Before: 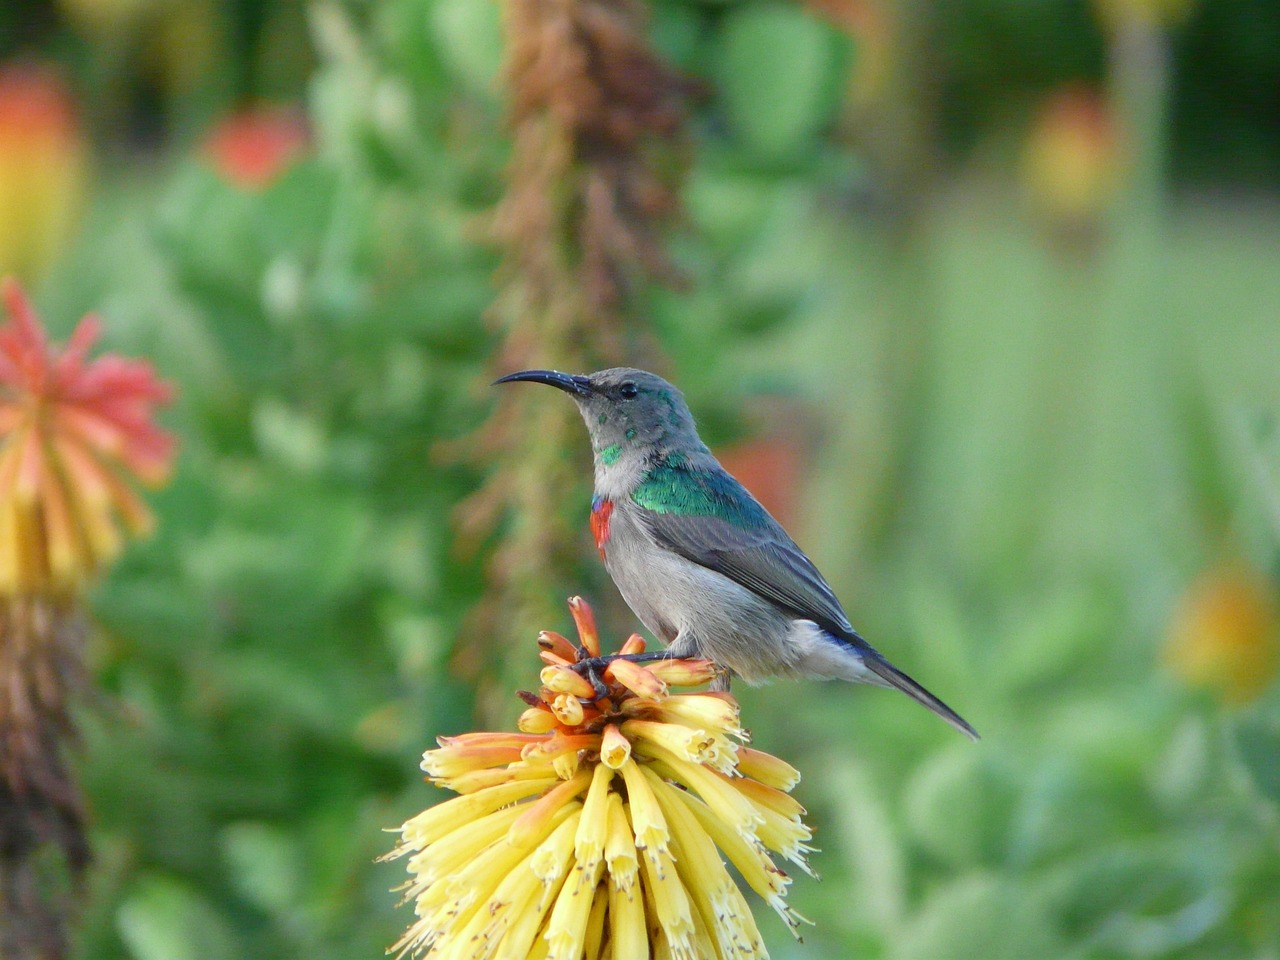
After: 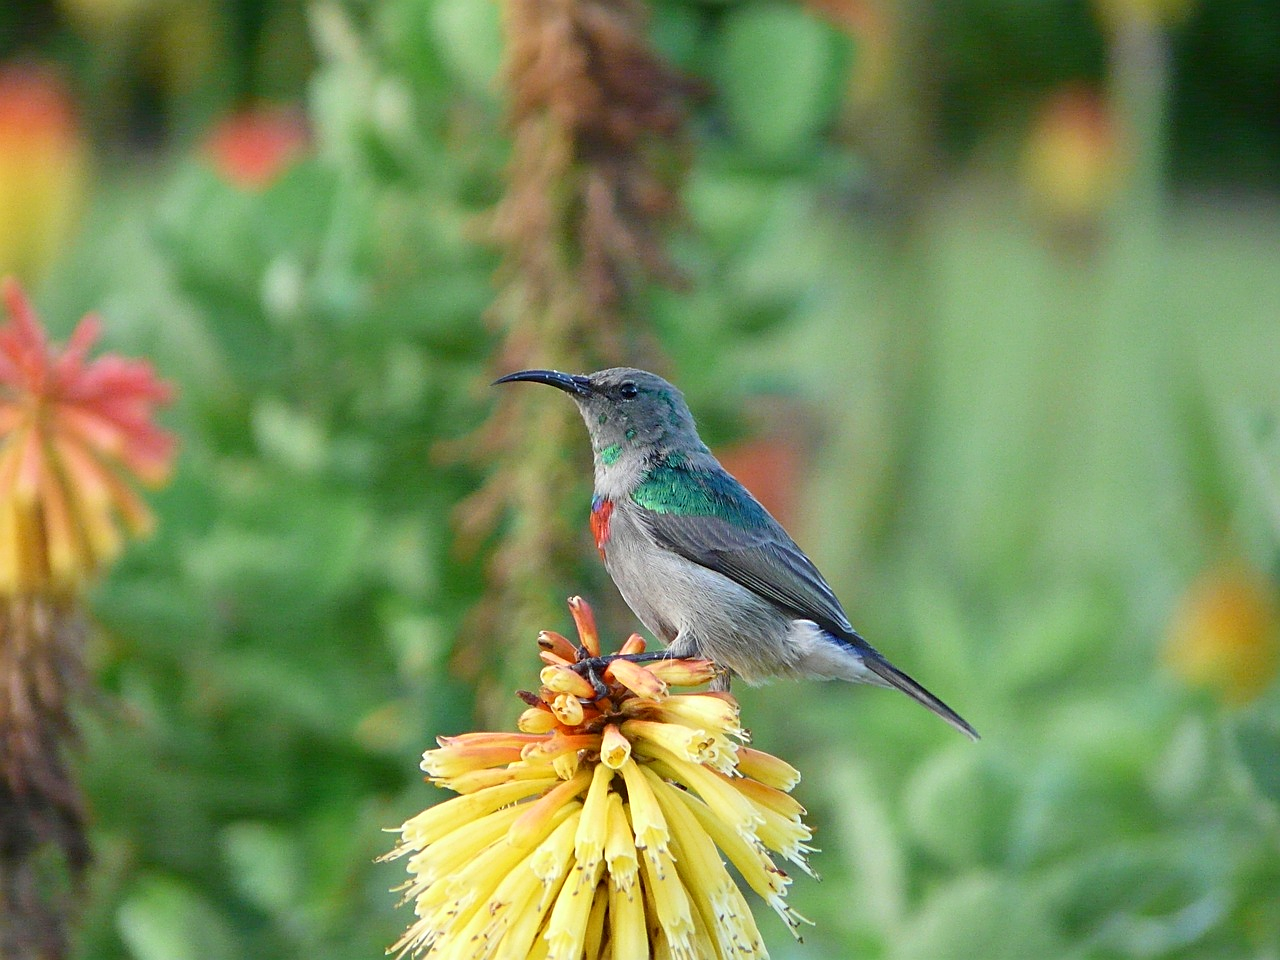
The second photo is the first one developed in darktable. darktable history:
sharpen: on, module defaults
contrast brightness saturation: contrast 0.1, brightness 0.013, saturation 0.019
